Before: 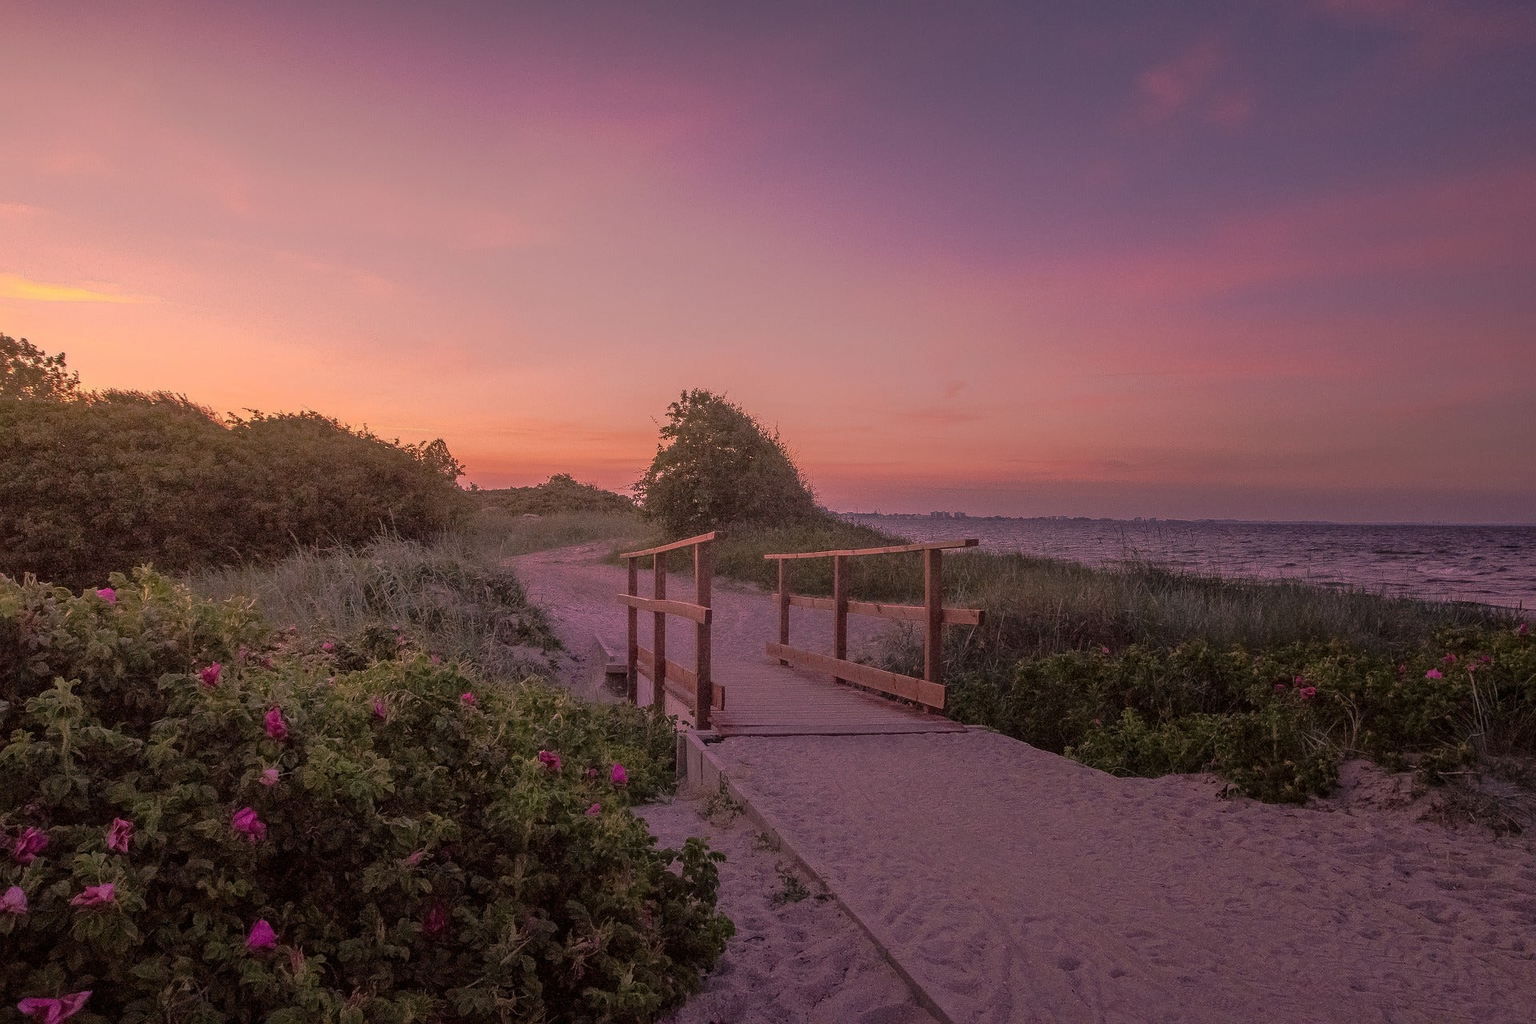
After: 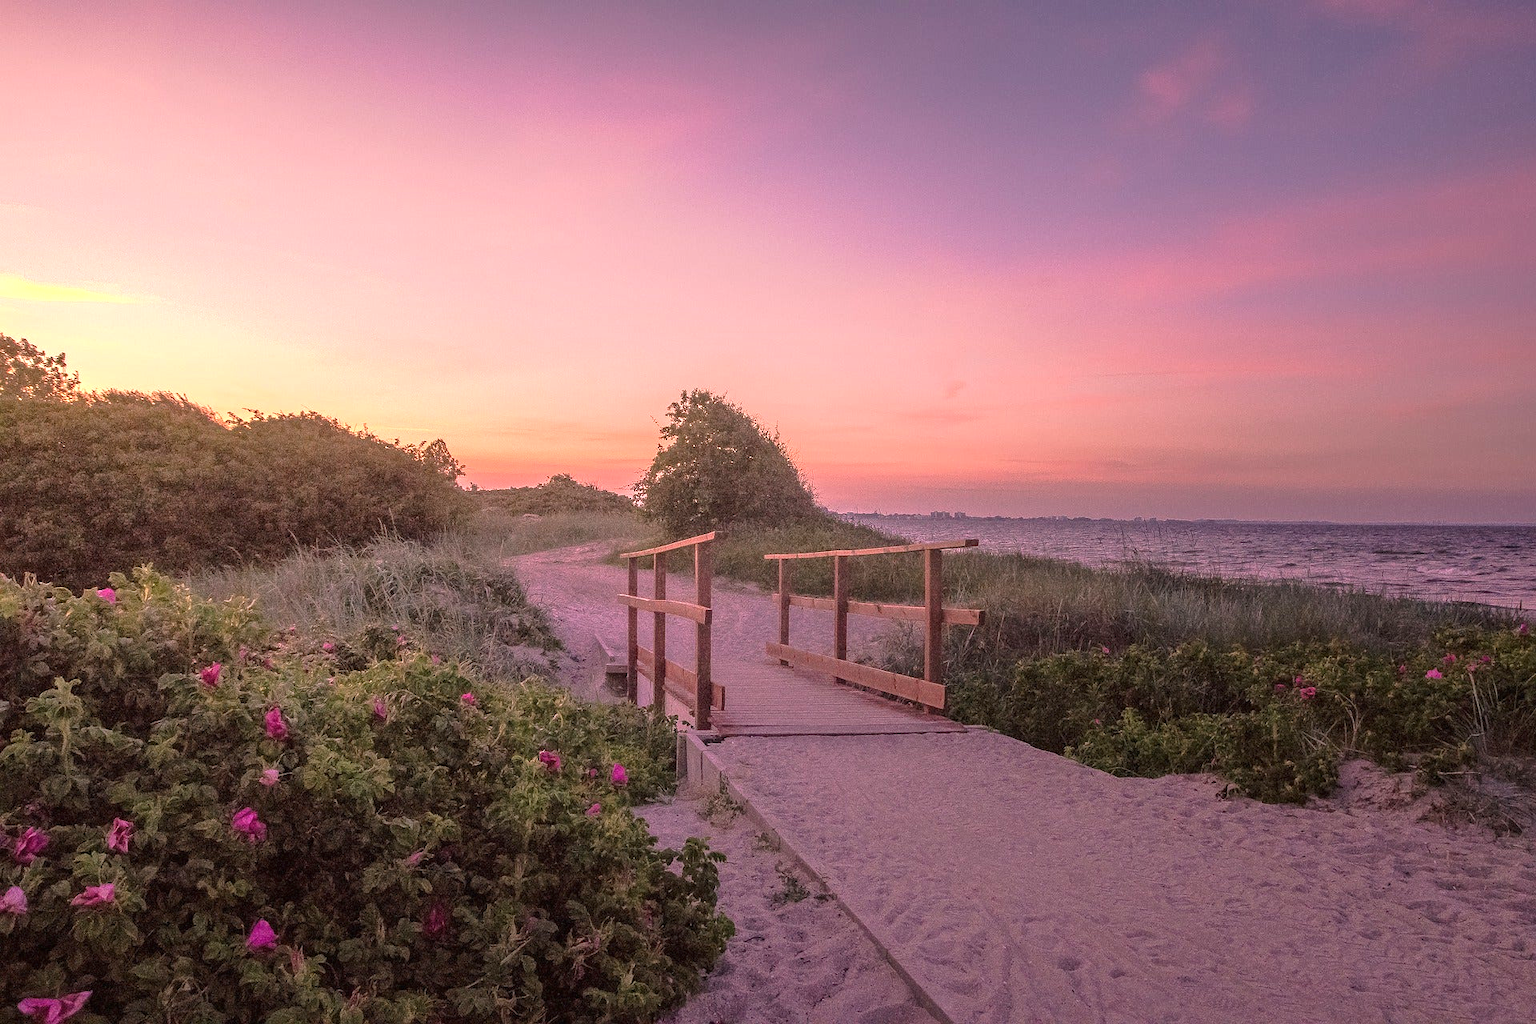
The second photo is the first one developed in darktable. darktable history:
tone equalizer: smoothing diameter 24.84%, edges refinement/feathering 6.95, preserve details guided filter
exposure: black level correction 0, exposure 0.949 EV, compensate highlight preservation false
shadows and highlights: shadows -8.55, white point adjustment 1.43, highlights 10.72
